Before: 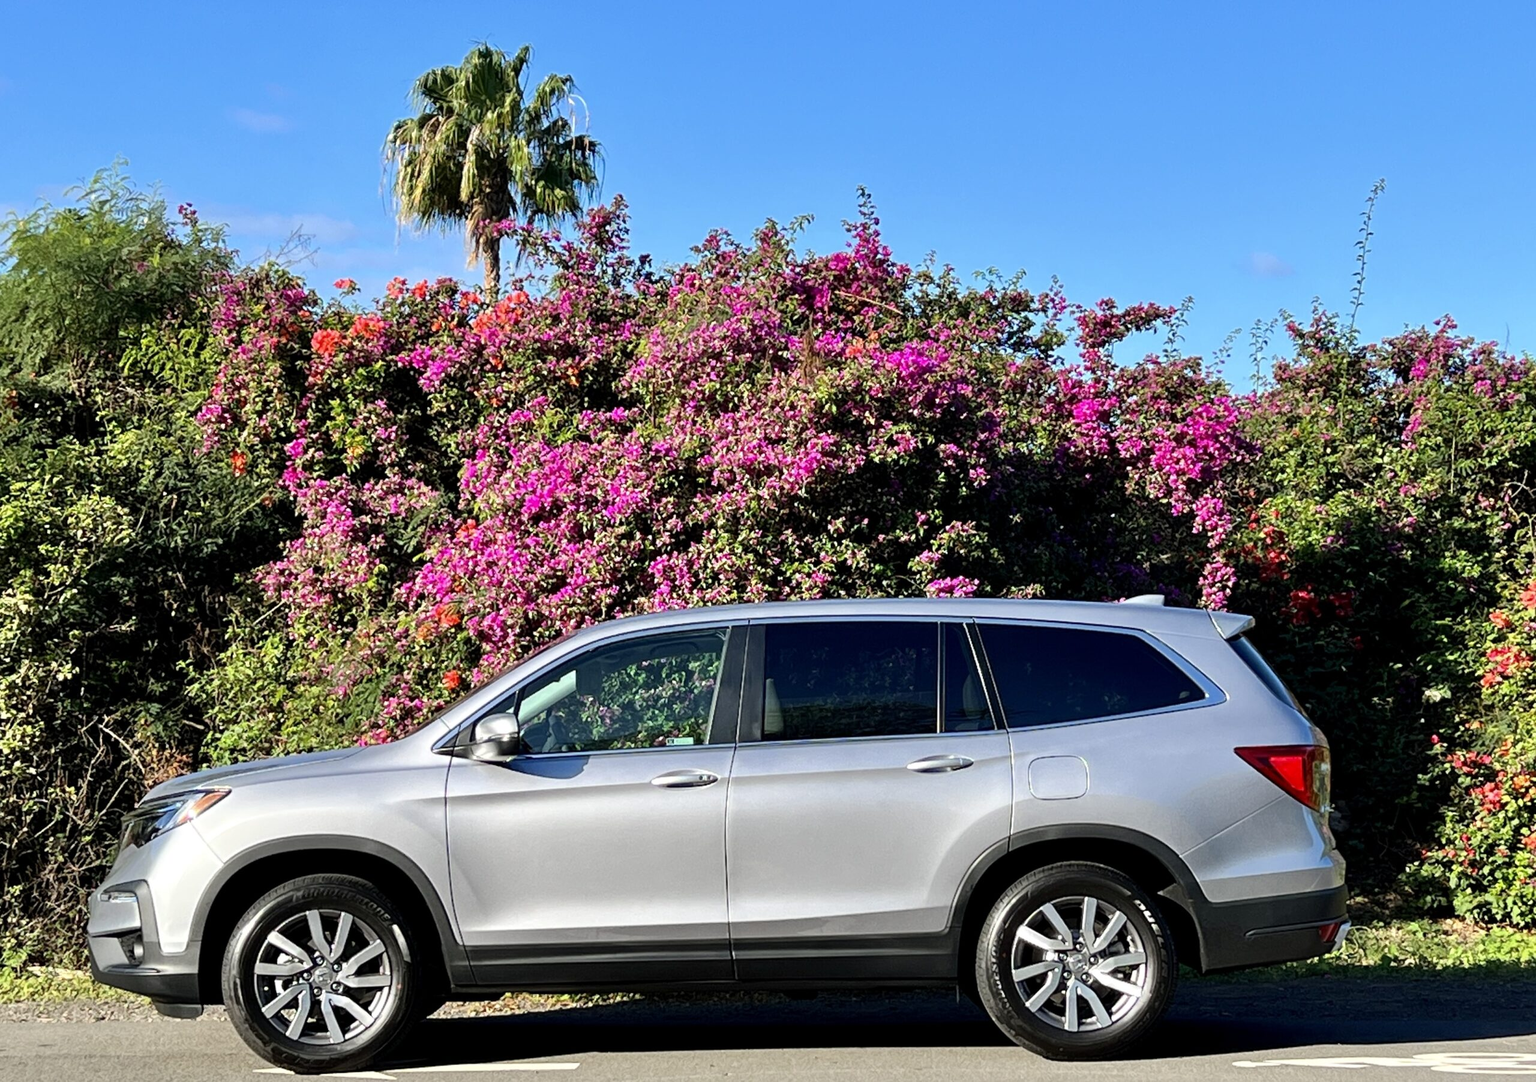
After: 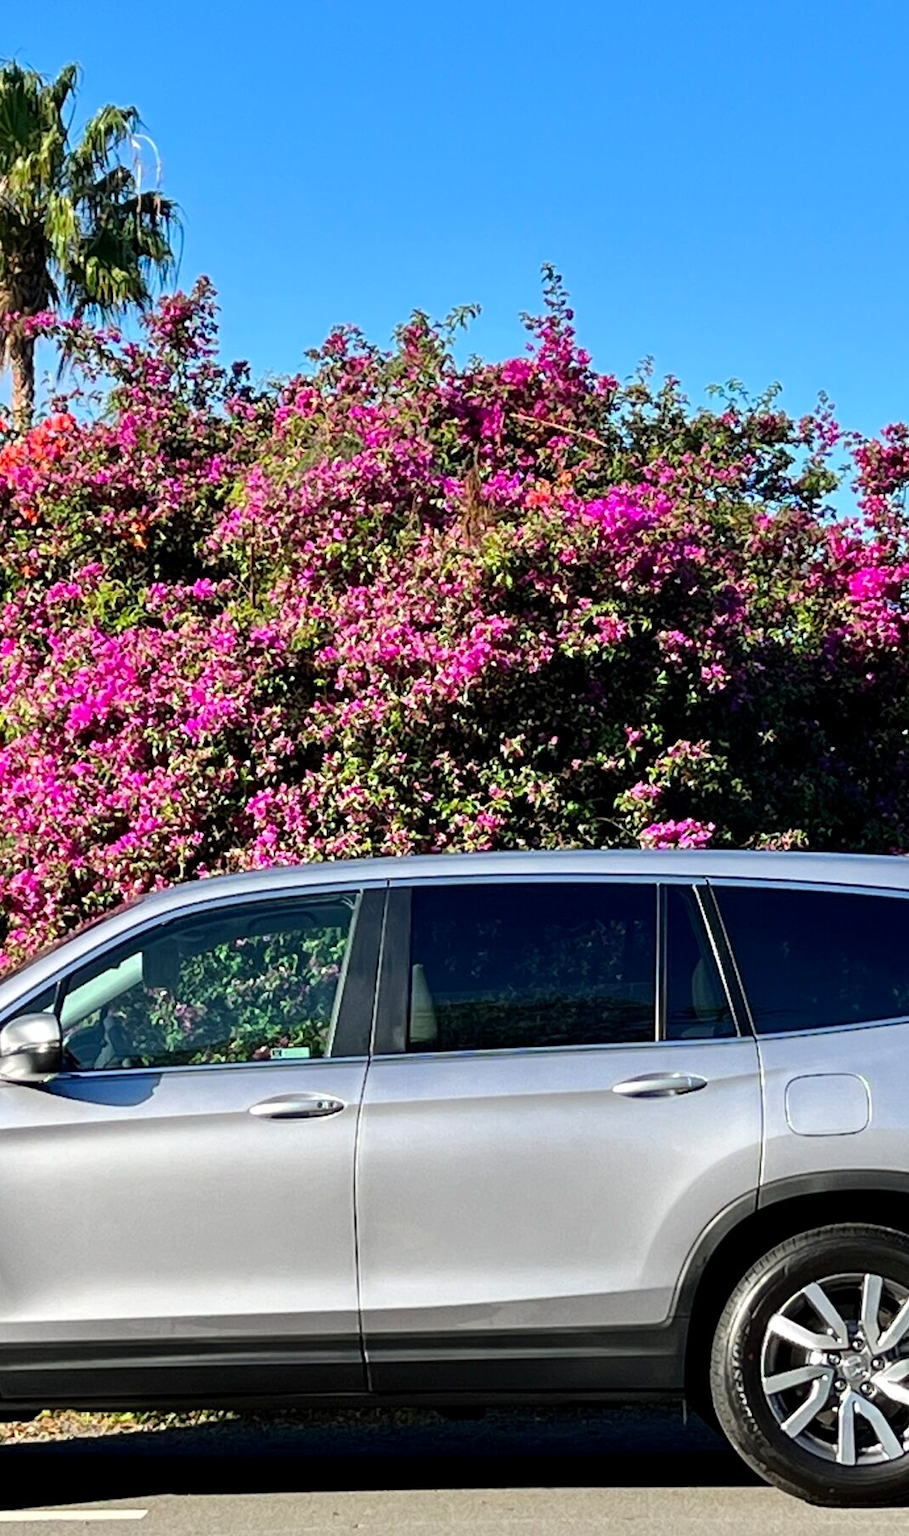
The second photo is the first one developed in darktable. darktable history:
crop: left 31.014%, right 27.295%
